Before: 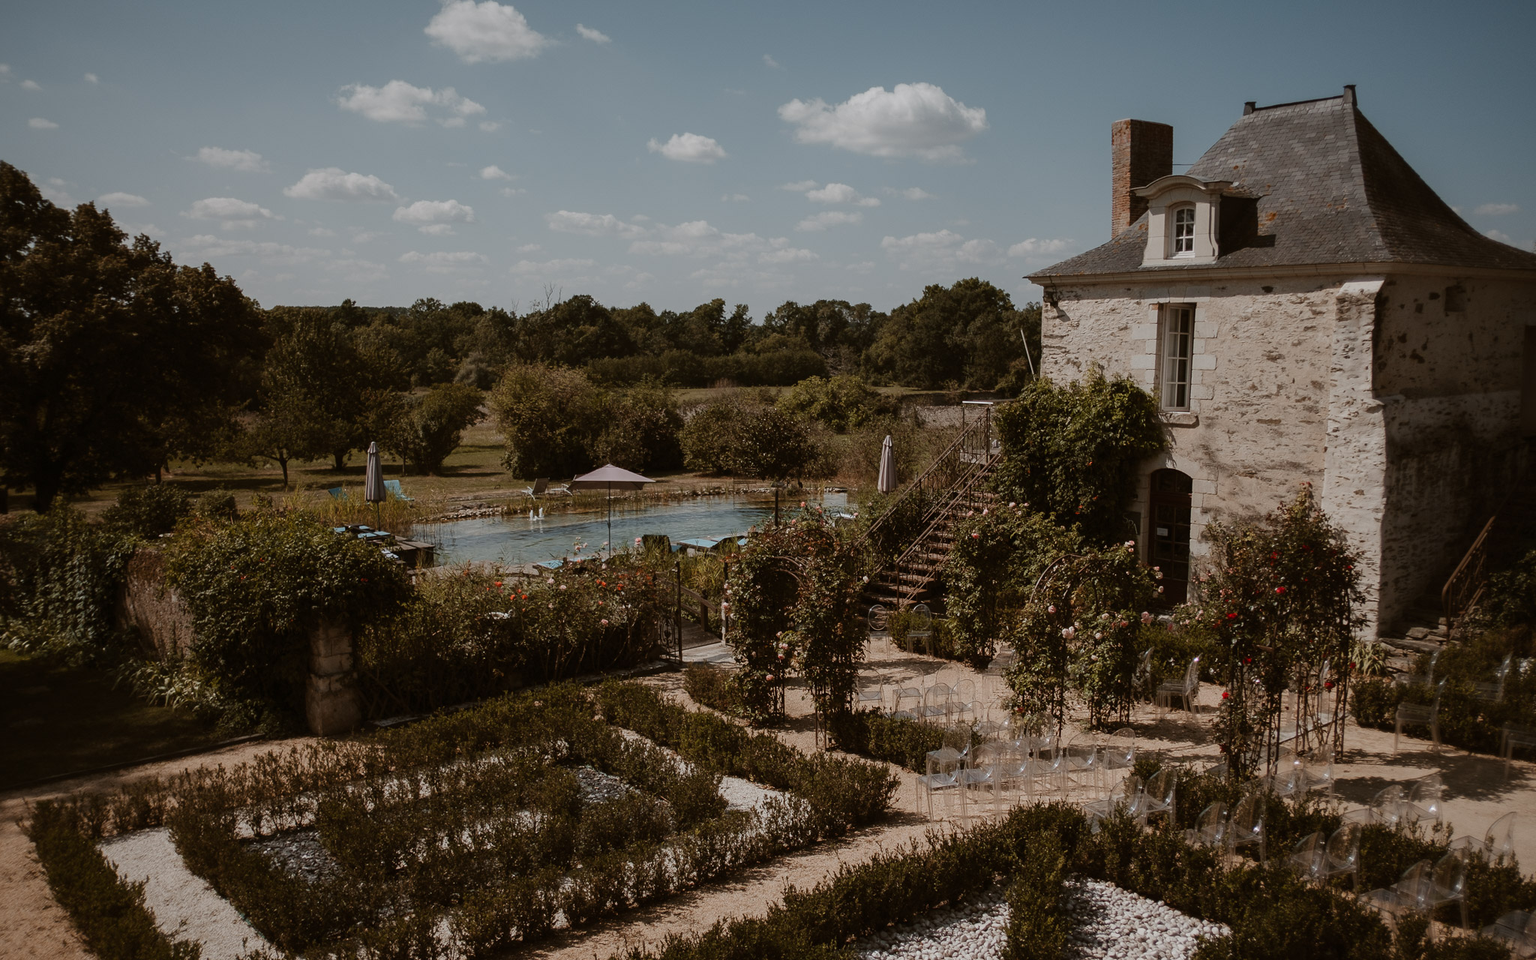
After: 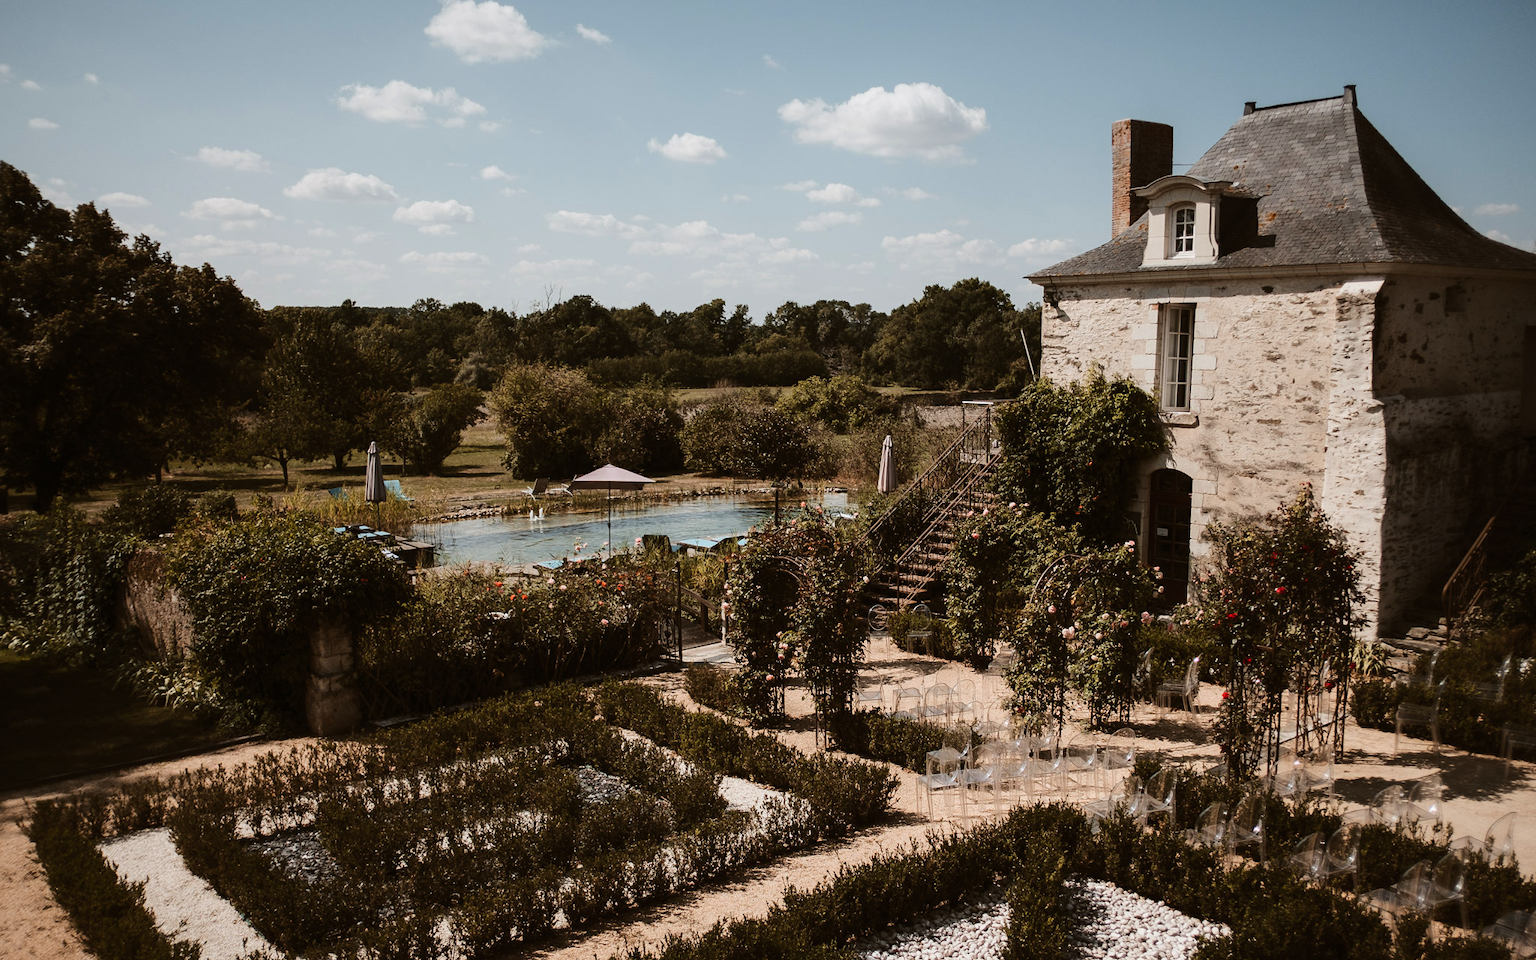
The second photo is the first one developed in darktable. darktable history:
base curve: curves: ch0 [(0, 0) (0.028, 0.03) (0.121, 0.232) (0.46, 0.748) (0.859, 0.968) (1, 1)], preserve colors average RGB
